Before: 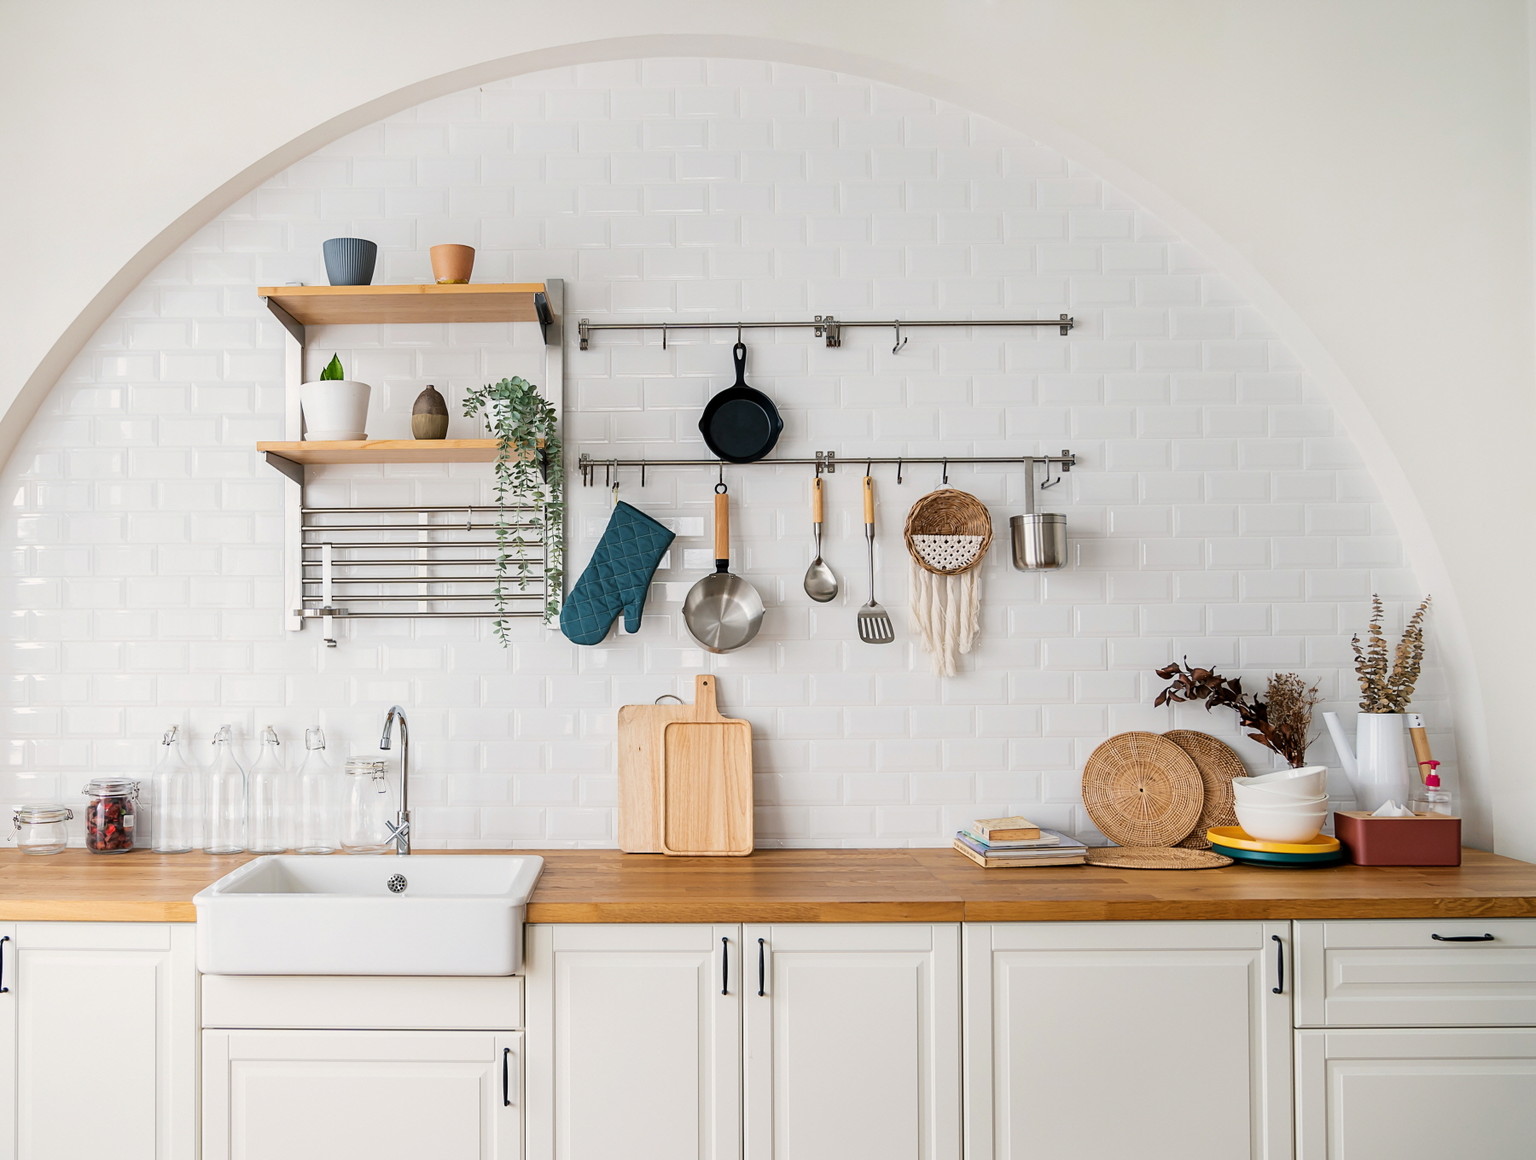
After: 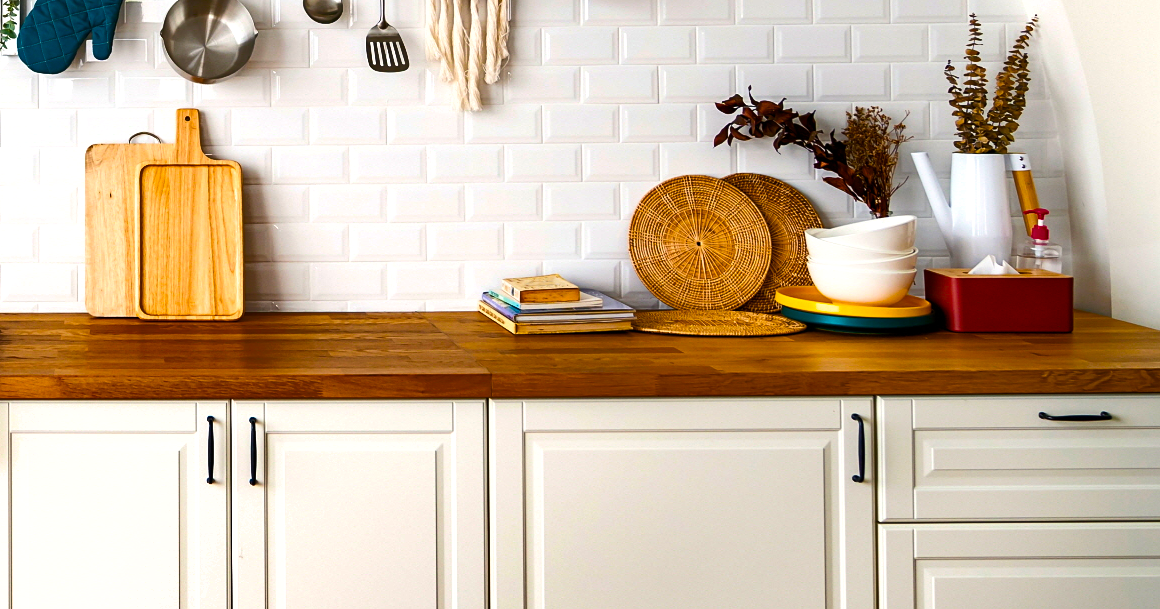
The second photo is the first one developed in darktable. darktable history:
color balance rgb: linear chroma grading › global chroma 9%, perceptual saturation grading › global saturation 36%, perceptual saturation grading › shadows 35%, perceptual brilliance grading › global brilliance 15%, perceptual brilliance grading › shadows -35%, global vibrance 15%
crop and rotate: left 35.509%, top 50.238%, bottom 4.934%
shadows and highlights: radius 133.83, soften with gaussian
contrast brightness saturation: contrast 0.04, saturation 0.16
